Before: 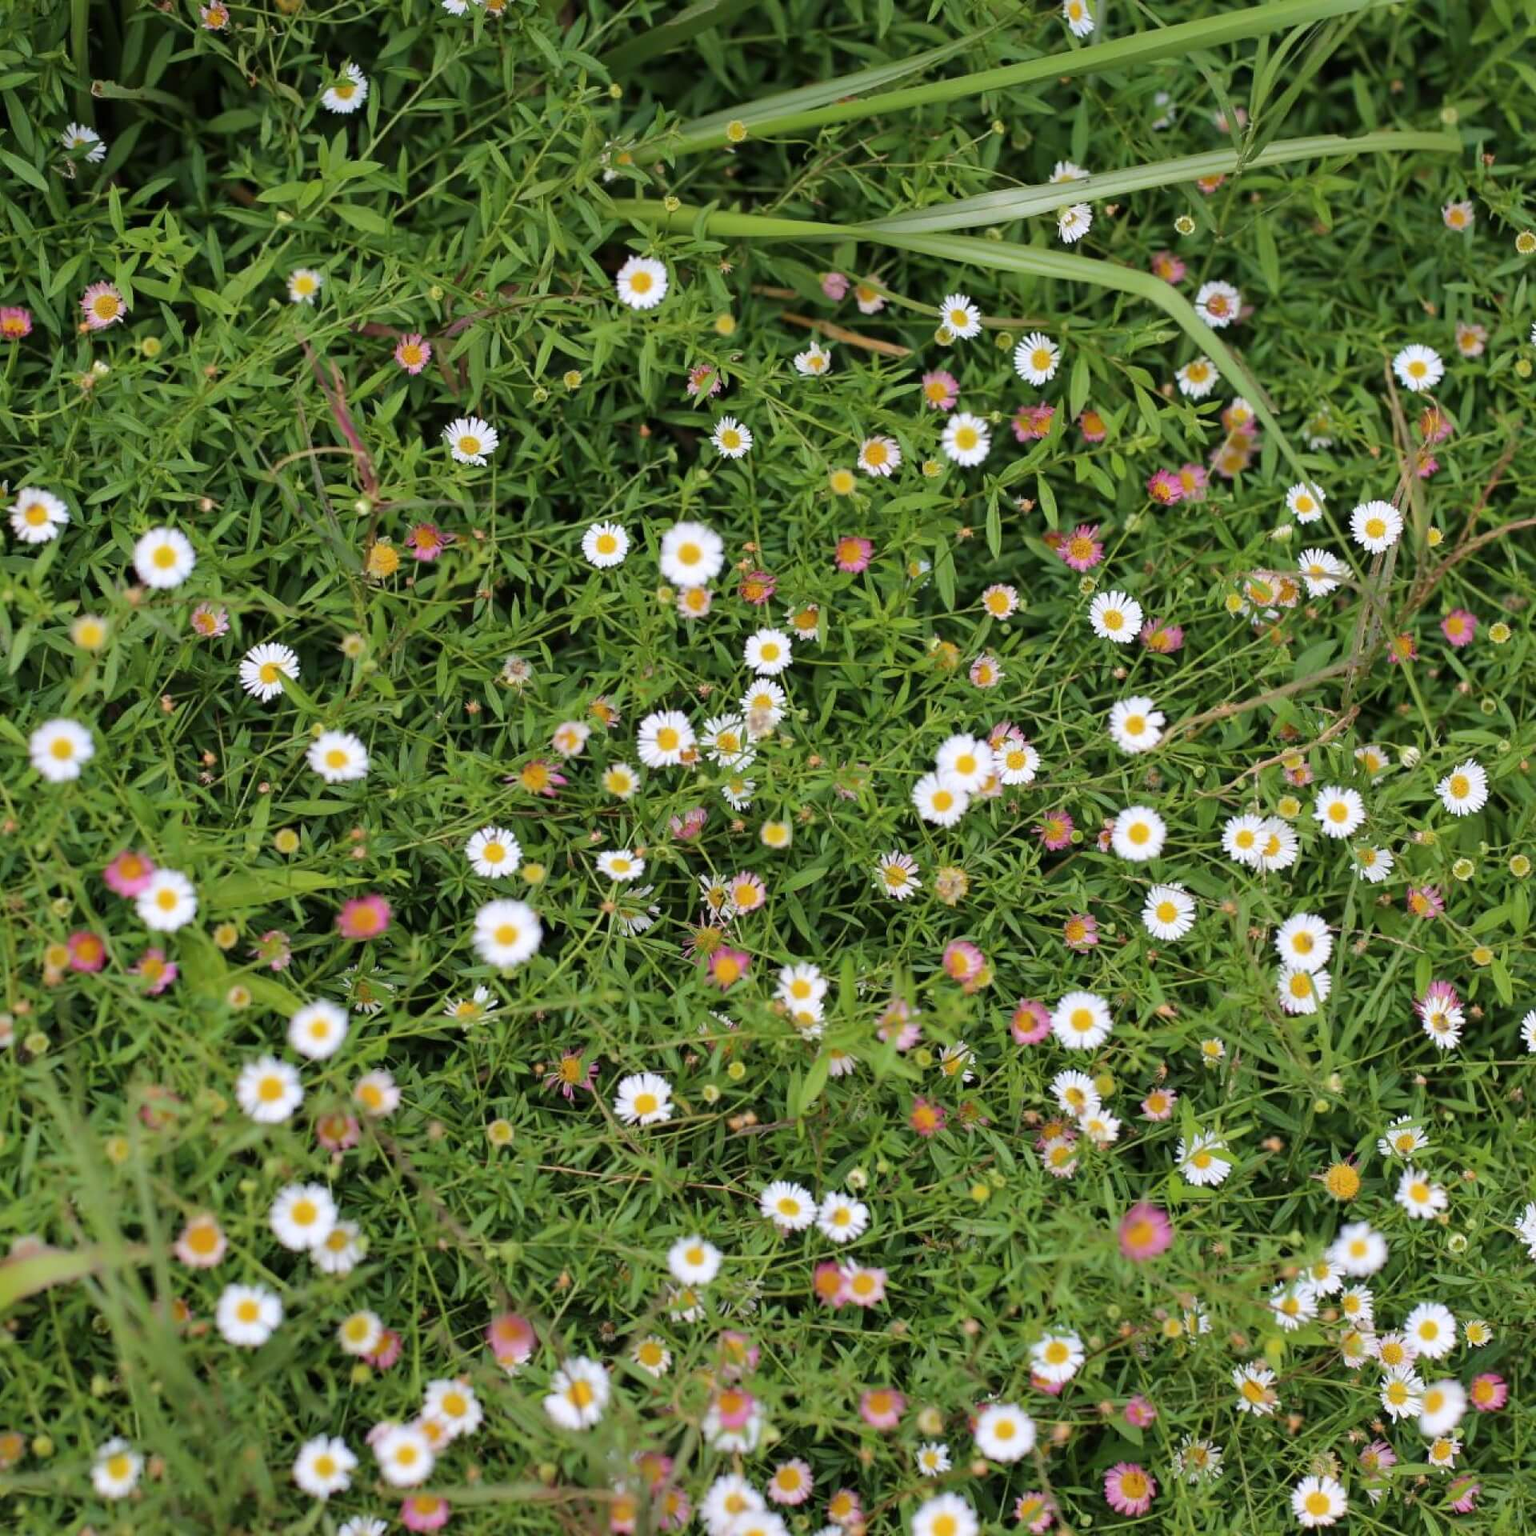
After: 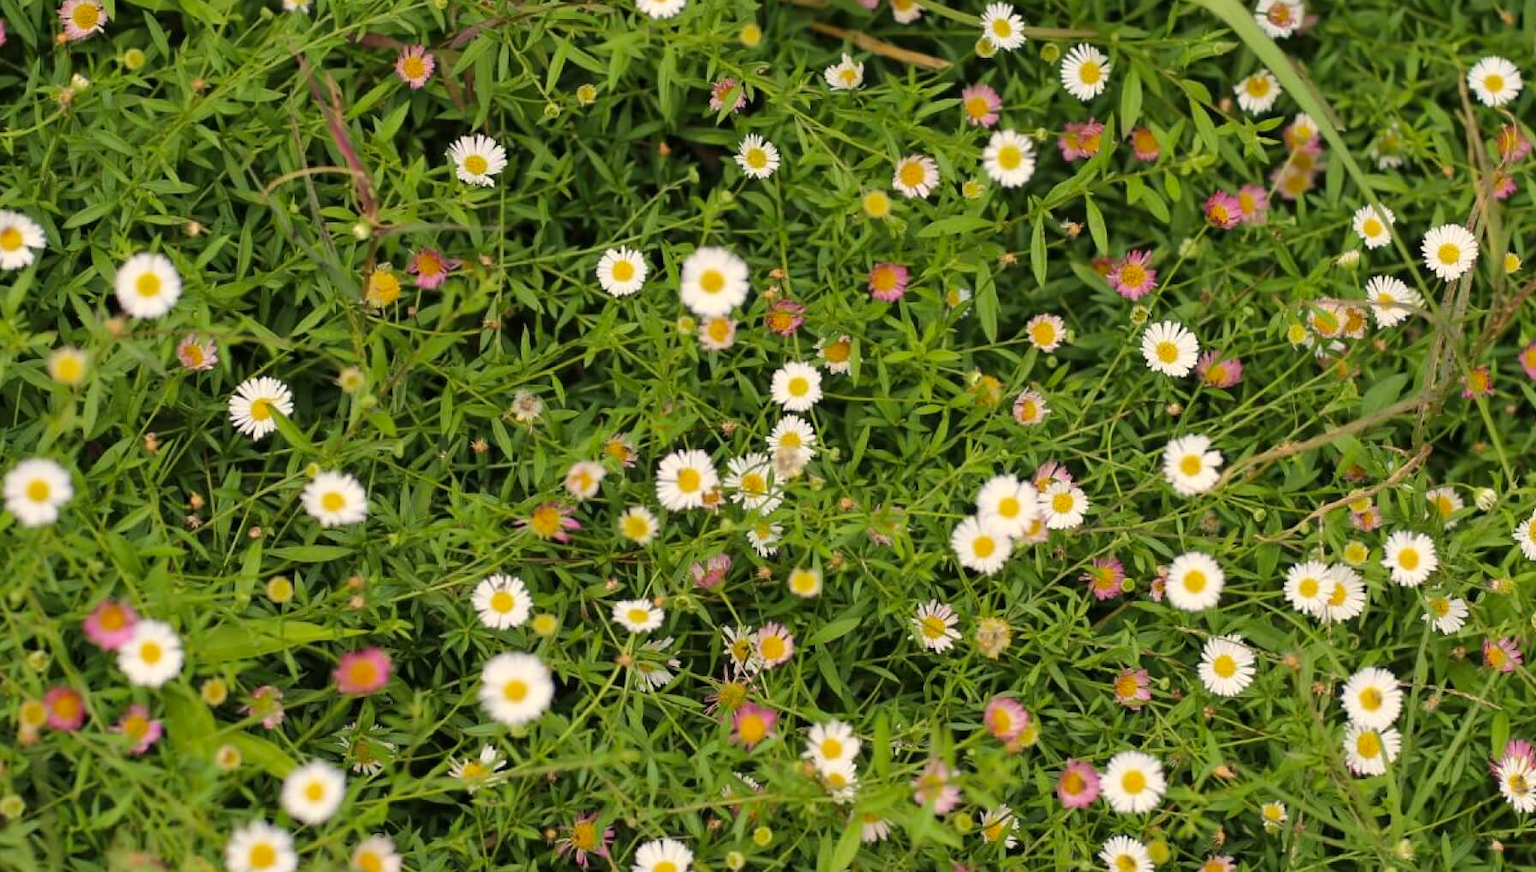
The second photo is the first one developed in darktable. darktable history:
crop: left 1.761%, top 19.032%, right 5.114%, bottom 28.035%
color correction: highlights a* 1.44, highlights b* 17.89
